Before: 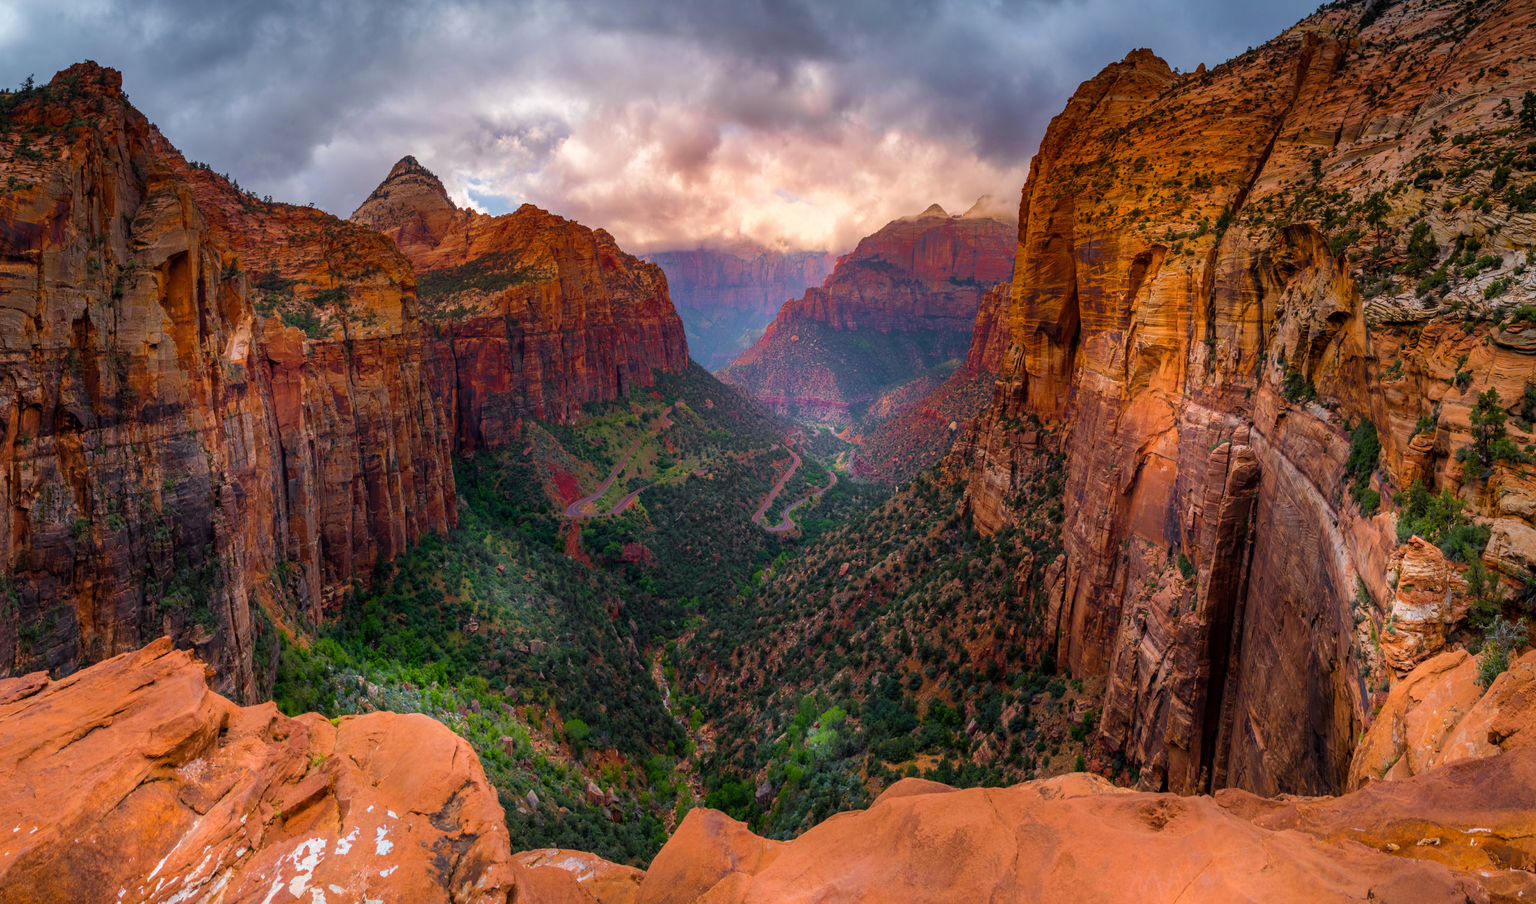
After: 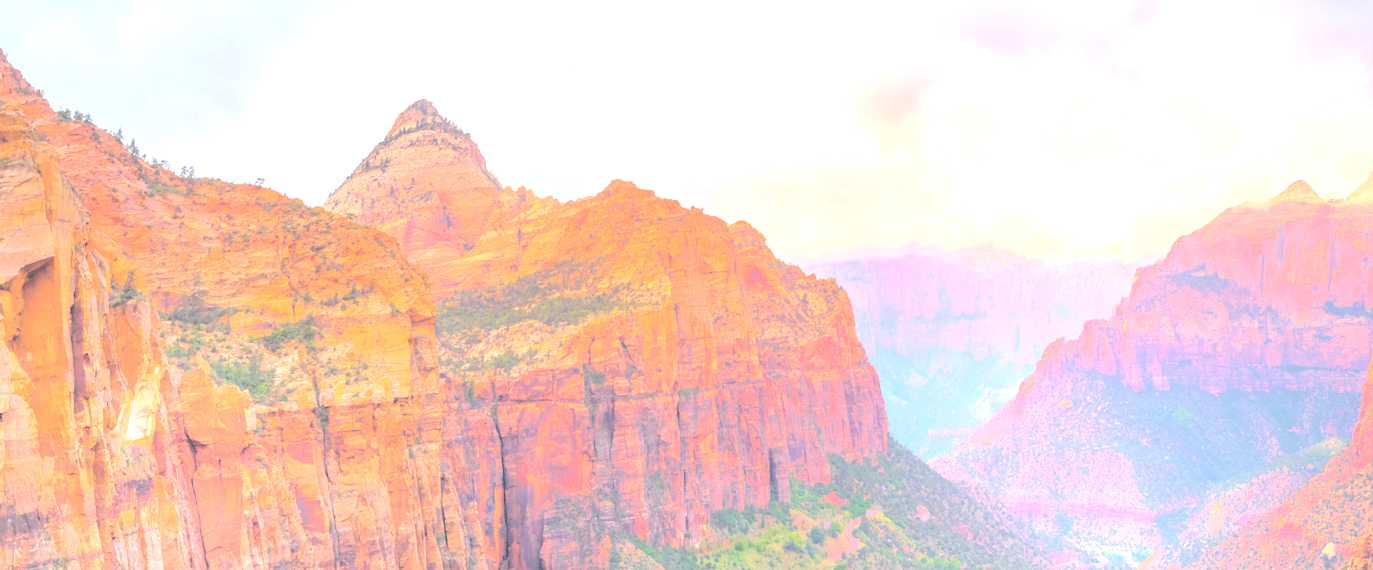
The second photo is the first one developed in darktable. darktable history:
contrast brightness saturation: brightness 1
color correction: highlights a* -0.137, highlights b* 0.137
tone curve: curves: ch0 [(0, 0) (0.004, 0.008) (0.077, 0.156) (0.169, 0.29) (0.774, 0.774) (1, 1)], color space Lab, linked channels, preserve colors none
exposure: black level correction 0, exposure 1.1 EV, compensate exposure bias true, compensate highlight preservation false
white balance: emerald 1
crop: left 10.121%, top 10.631%, right 36.218%, bottom 51.526%
shadows and highlights: radius 110.86, shadows 51.09, white point adjustment 9.16, highlights -4.17, highlights color adjustment 32.2%, soften with gaussian
